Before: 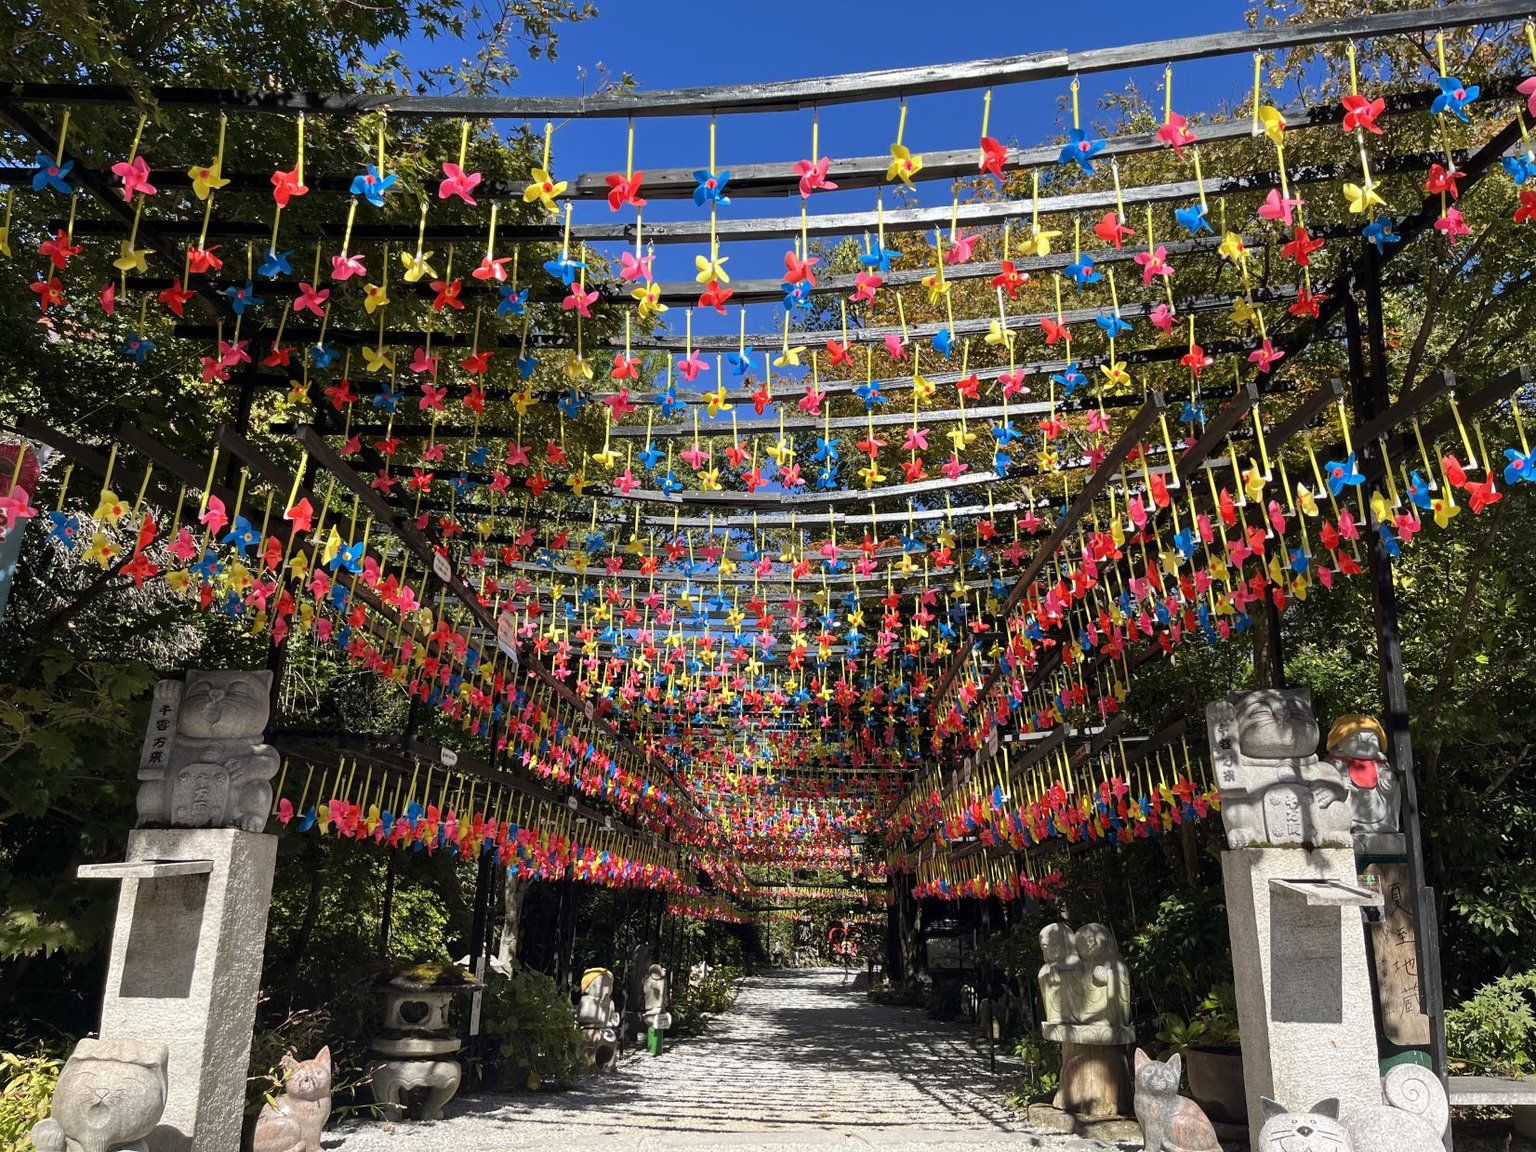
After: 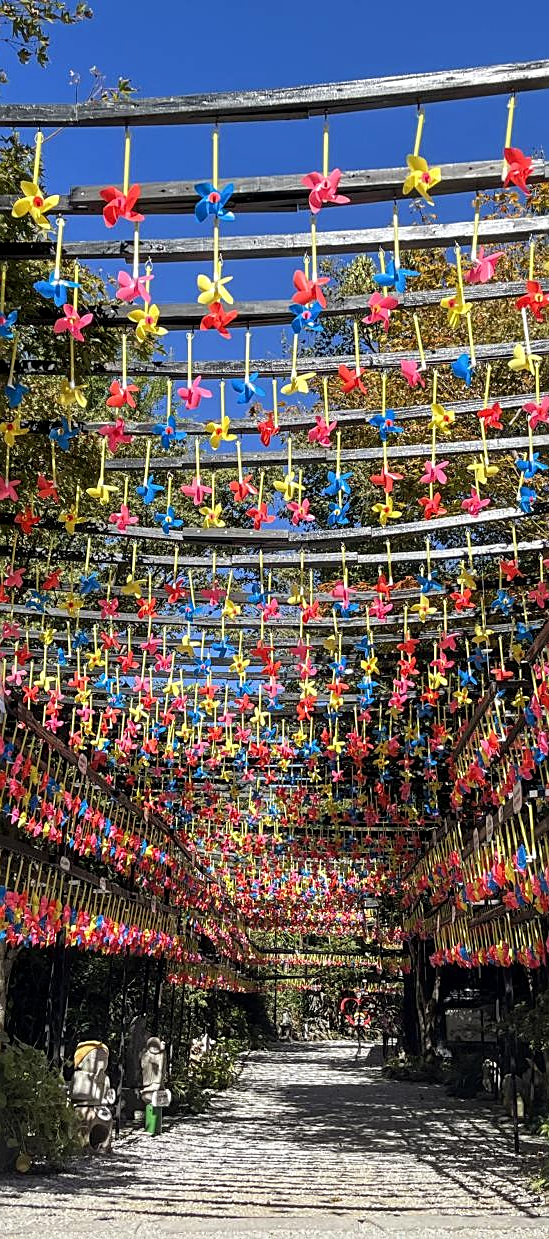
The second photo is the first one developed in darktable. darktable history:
local contrast: detail 130%
crop: left 33.36%, right 33.36%
sharpen: on, module defaults
